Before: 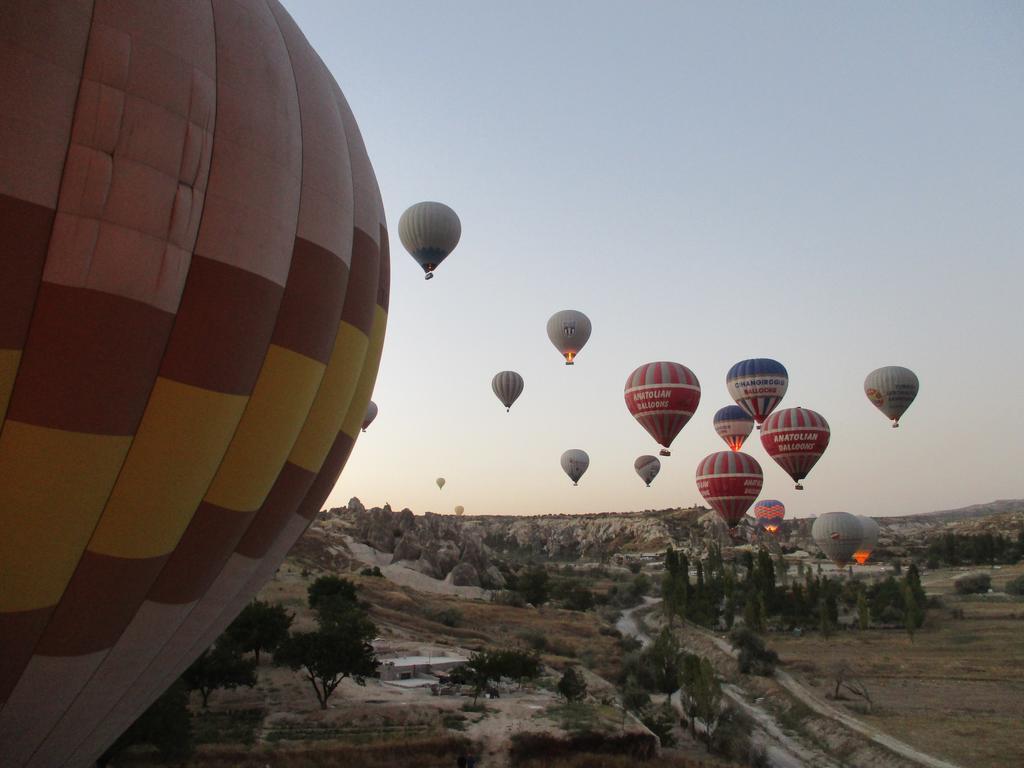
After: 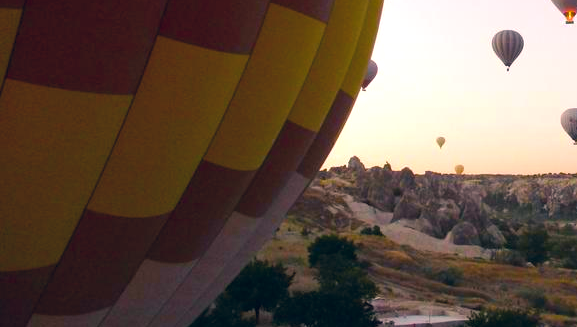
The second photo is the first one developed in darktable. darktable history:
color correction: highlights a* 14.46, highlights b* 5.85, shadows a* -5.53, shadows b* -15.24, saturation 0.85
color balance rgb: linear chroma grading › shadows 10%, linear chroma grading › highlights 10%, linear chroma grading › global chroma 15%, linear chroma grading › mid-tones 15%, perceptual saturation grading › global saturation 40%, perceptual saturation grading › highlights -25%, perceptual saturation grading › mid-tones 35%, perceptual saturation grading › shadows 35%, perceptual brilliance grading › global brilliance 11.29%, global vibrance 11.29%
crop: top 44.483%, right 43.593%, bottom 12.892%
